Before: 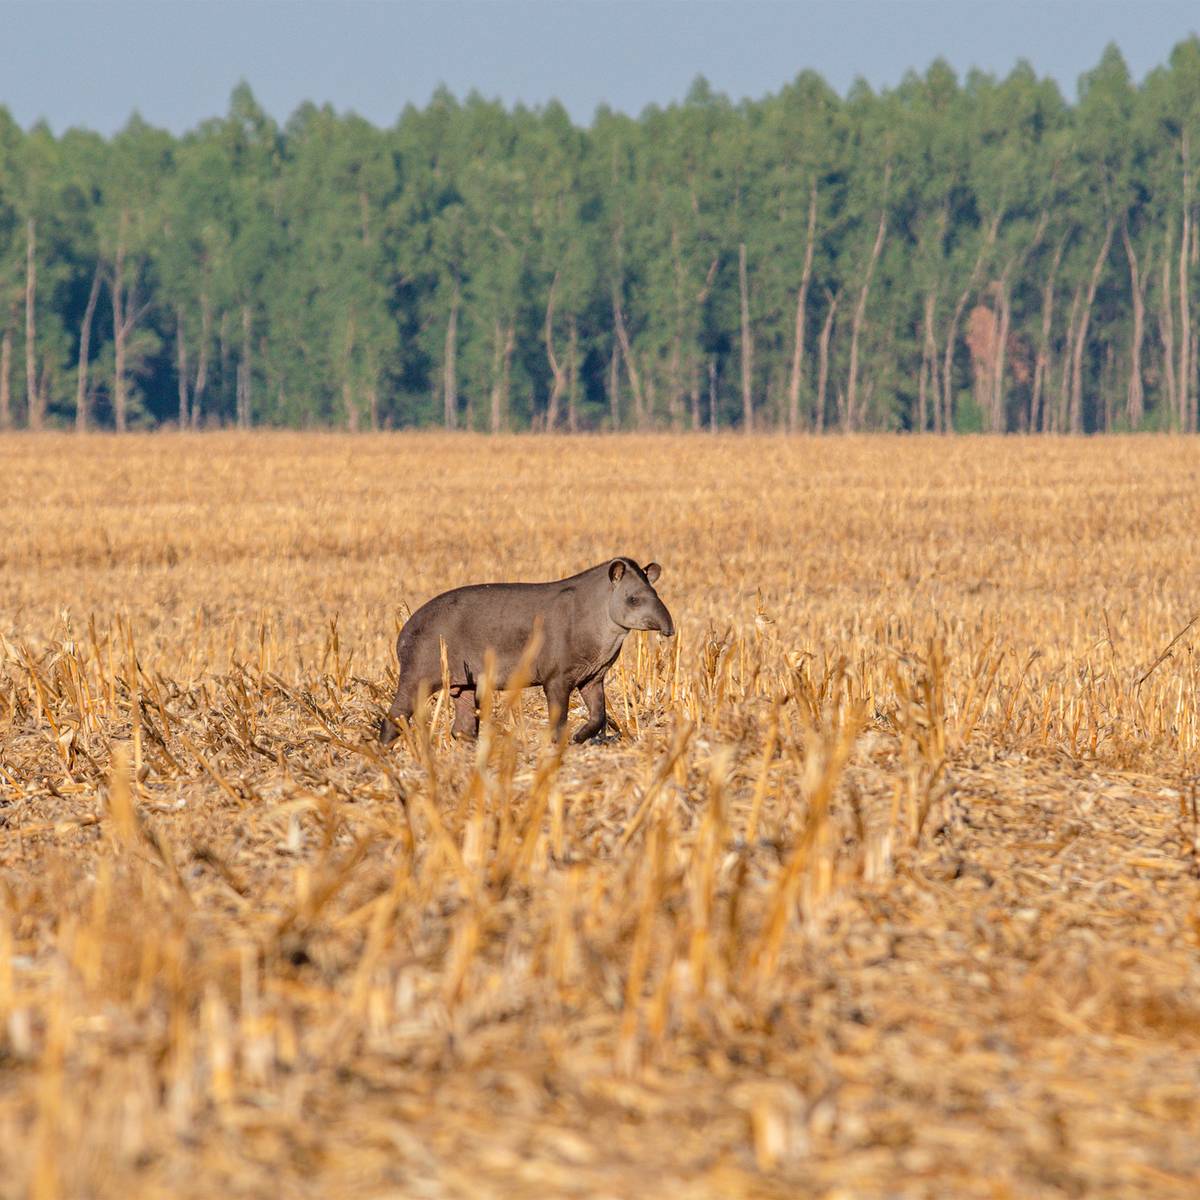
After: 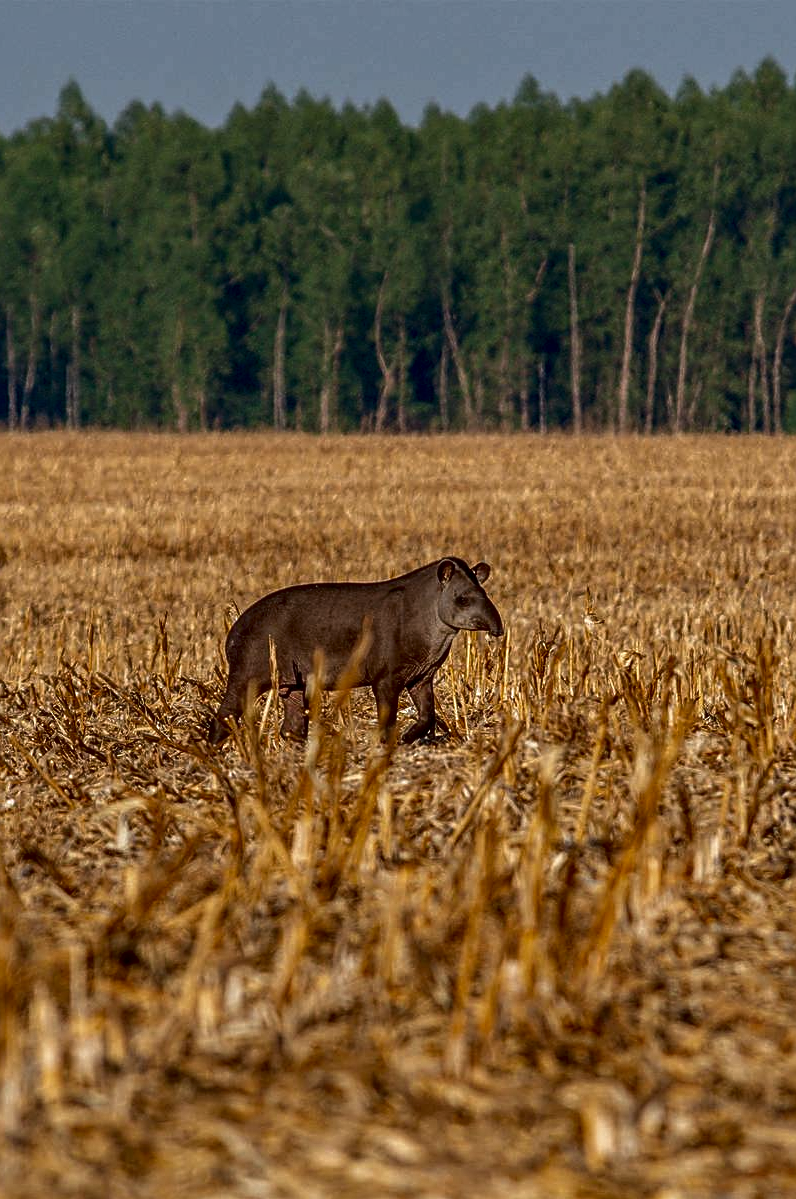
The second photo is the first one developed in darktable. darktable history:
contrast brightness saturation: brightness -0.534
local contrast: on, module defaults
crop and rotate: left 14.308%, right 19.287%
sharpen: on, module defaults
